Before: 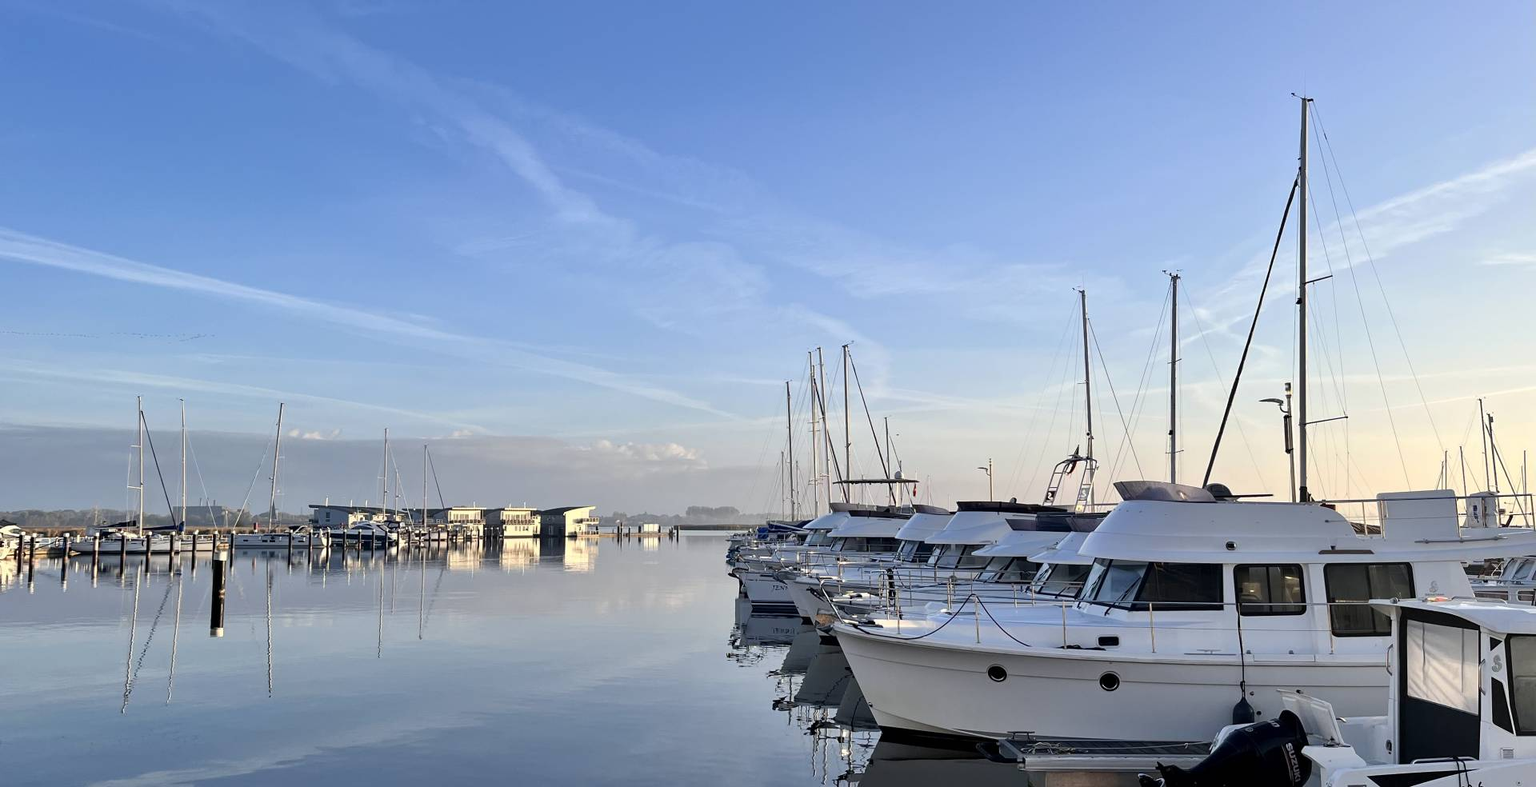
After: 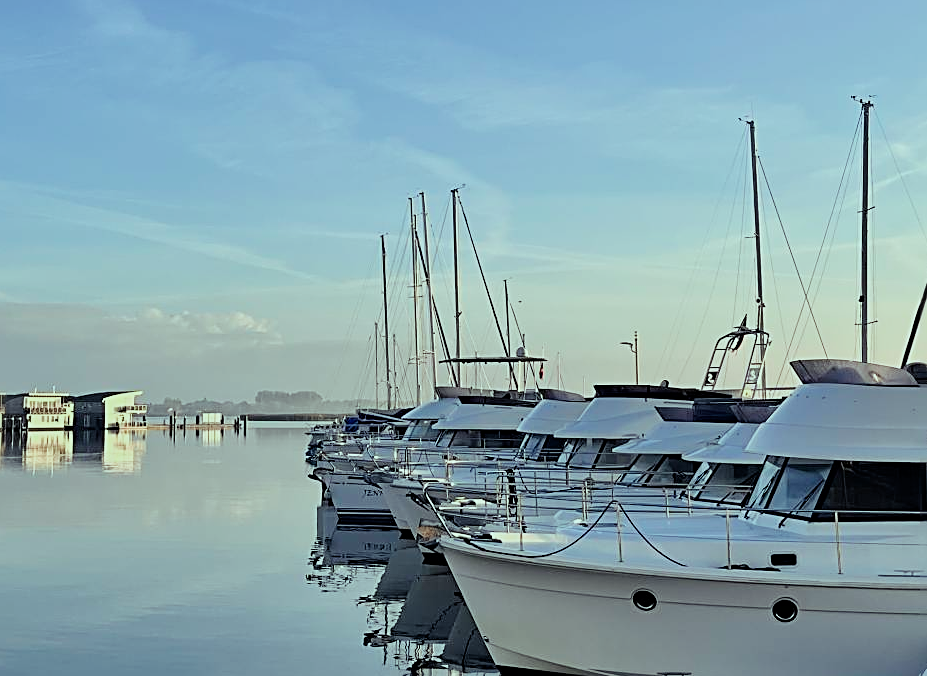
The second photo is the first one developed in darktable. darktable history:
sharpen: radius 2.531, amount 0.628
white balance: red 1.127, blue 0.943
crop: left 31.379%, top 24.658%, right 20.326%, bottom 6.628%
color balance rgb: shadows lift › chroma 7.23%, shadows lift › hue 246.48°, highlights gain › chroma 5.38%, highlights gain › hue 196.93°, white fulcrum 1 EV
filmic rgb: white relative exposure 3.85 EV, hardness 4.3
